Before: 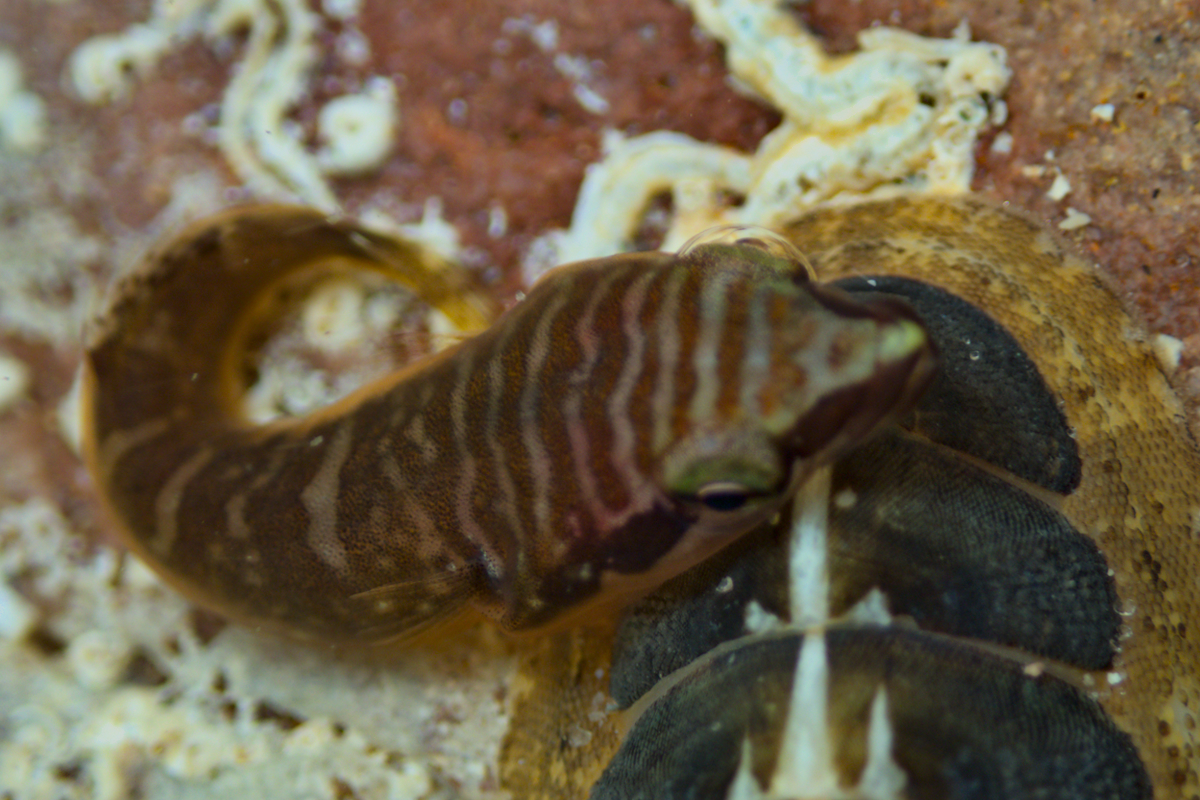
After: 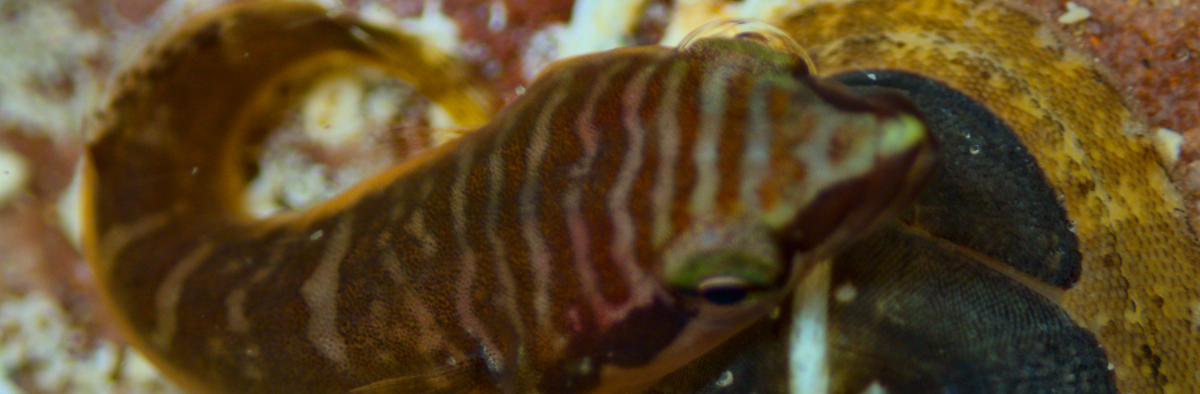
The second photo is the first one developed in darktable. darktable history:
tone equalizer: smoothing 1
crop and rotate: top 25.78%, bottom 24.967%
contrast brightness saturation: contrast 0.09, saturation 0.283
